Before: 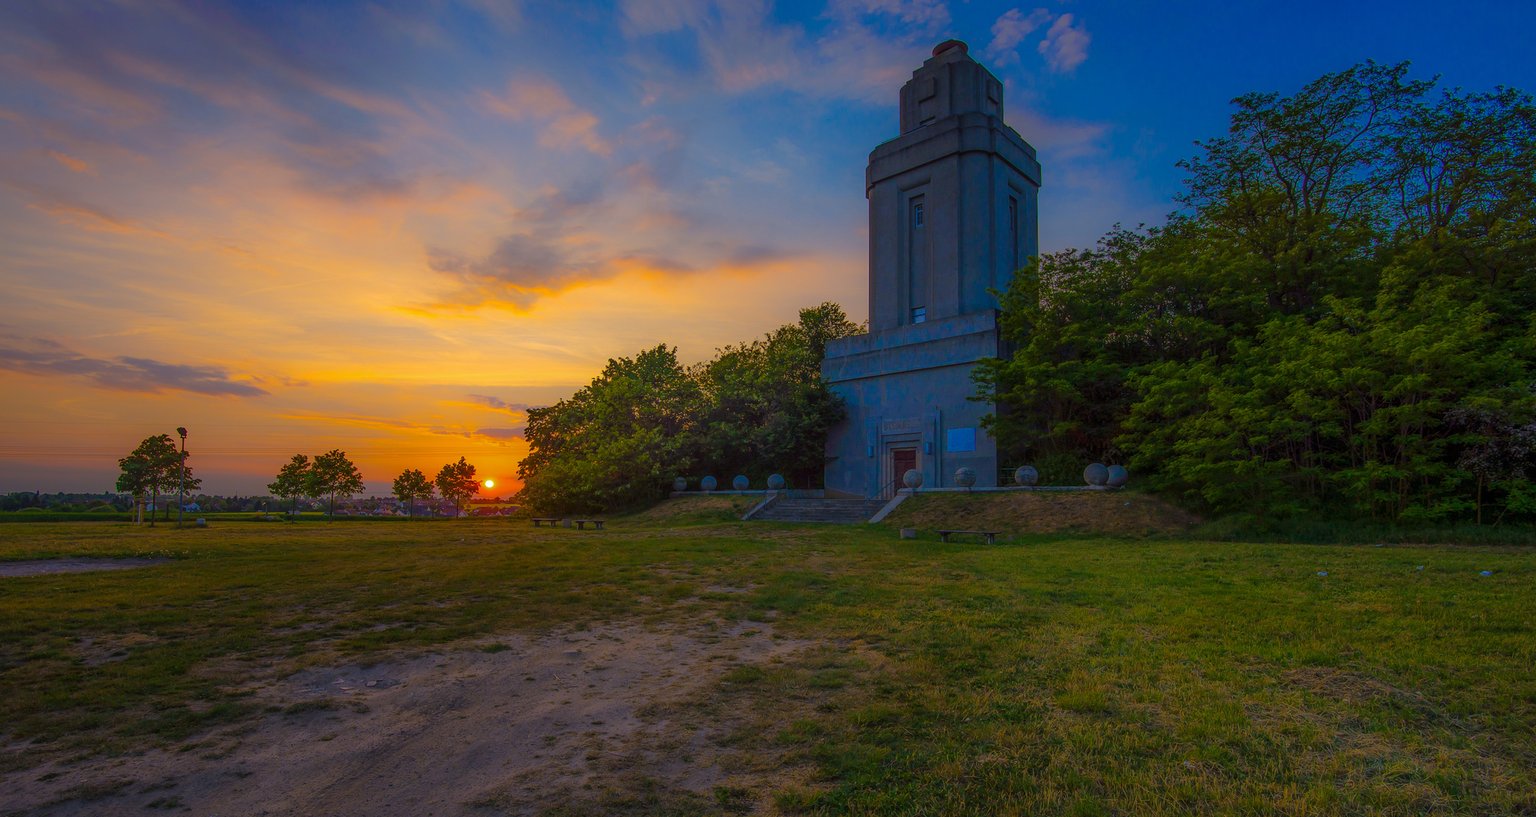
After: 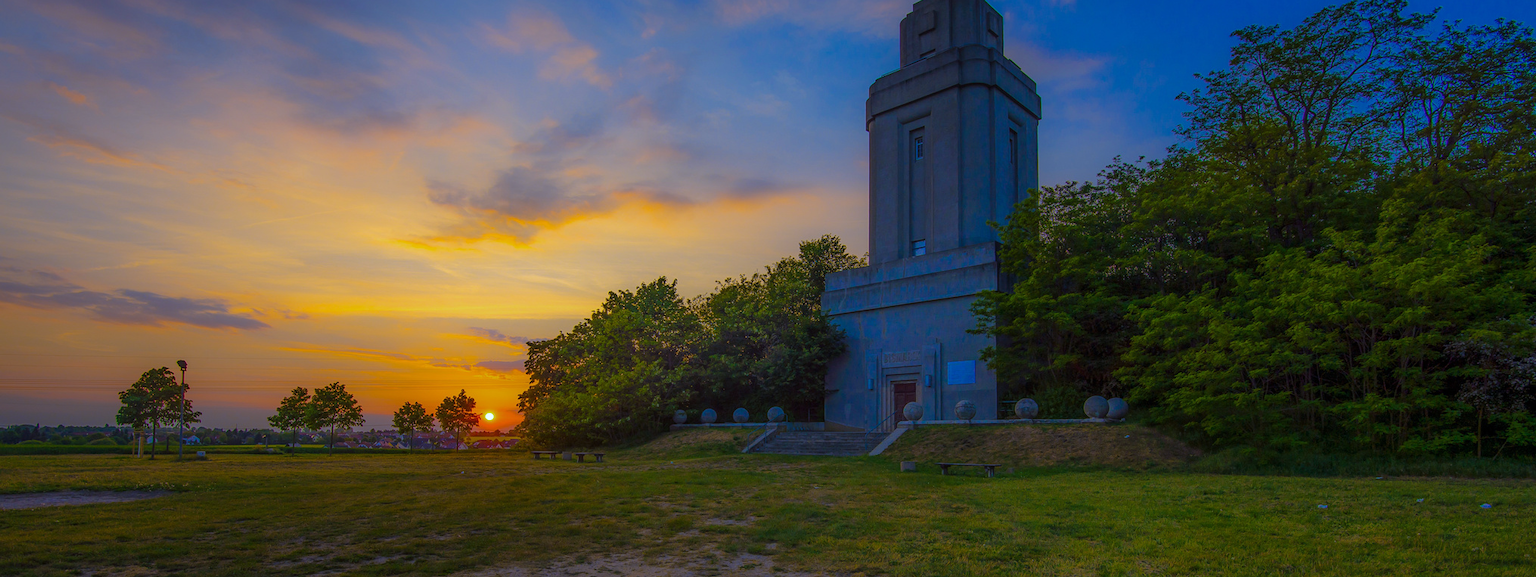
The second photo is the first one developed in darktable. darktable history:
white balance: red 0.924, blue 1.095
crop and rotate: top 8.293%, bottom 20.996%
